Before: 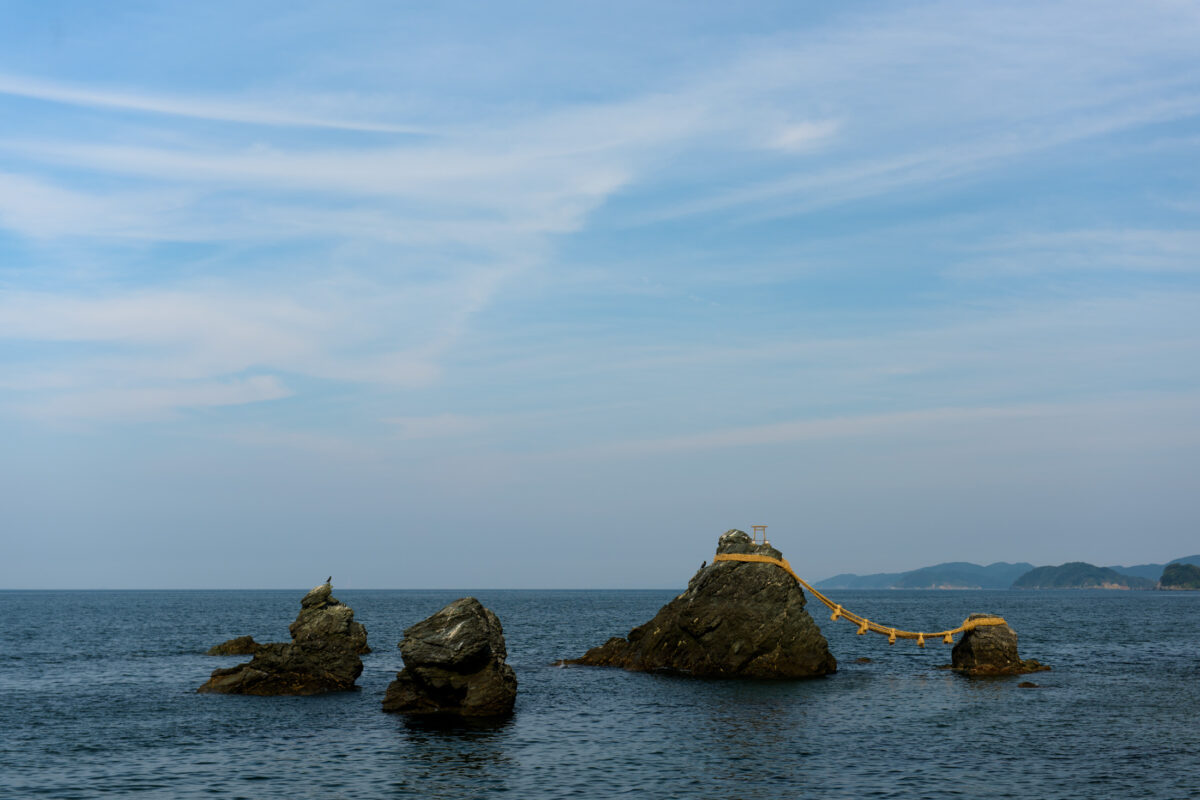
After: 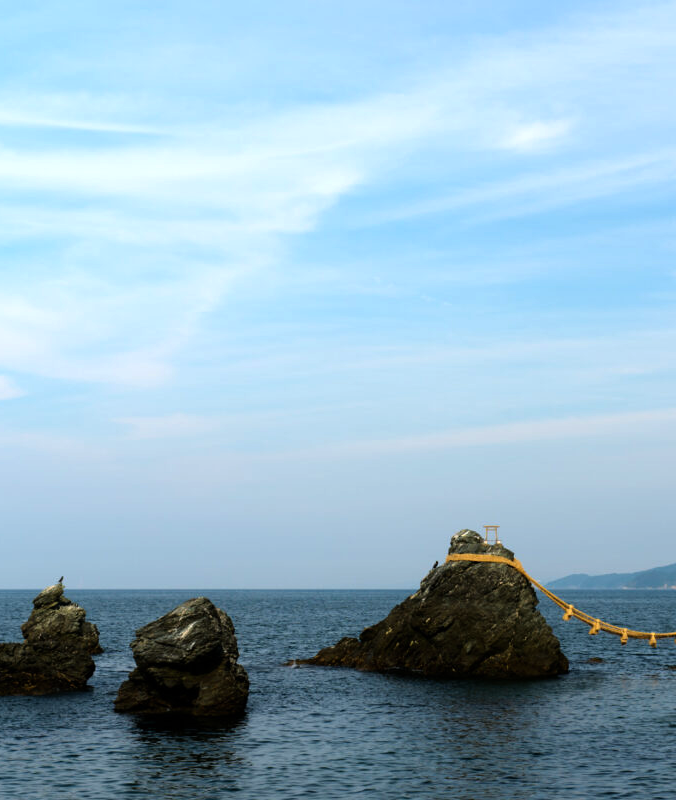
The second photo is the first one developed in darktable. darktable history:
crop and rotate: left 22.358%, right 21.264%
tone equalizer: -8 EV -0.731 EV, -7 EV -0.687 EV, -6 EV -0.615 EV, -5 EV -0.418 EV, -3 EV 0.395 EV, -2 EV 0.6 EV, -1 EV 0.696 EV, +0 EV 0.739 EV, mask exposure compensation -0.506 EV
exposure: compensate highlight preservation false
